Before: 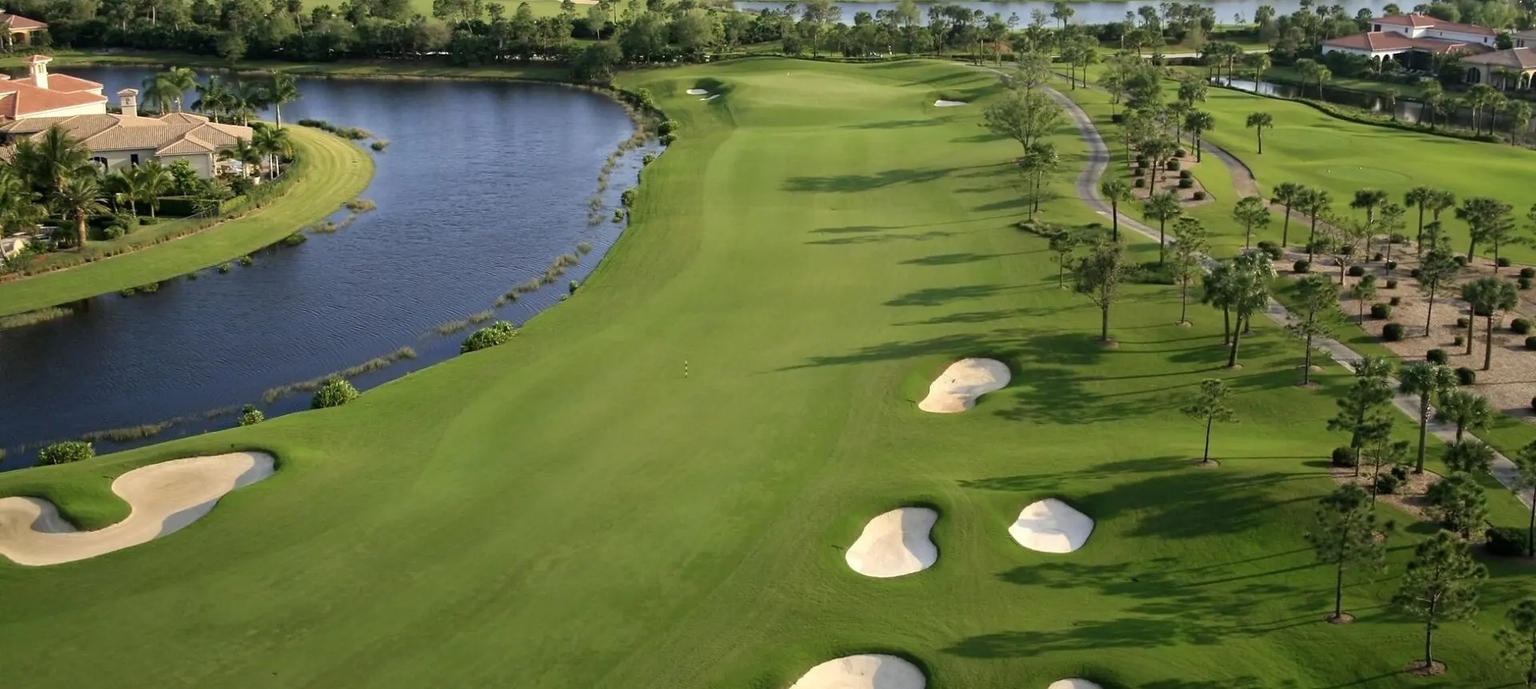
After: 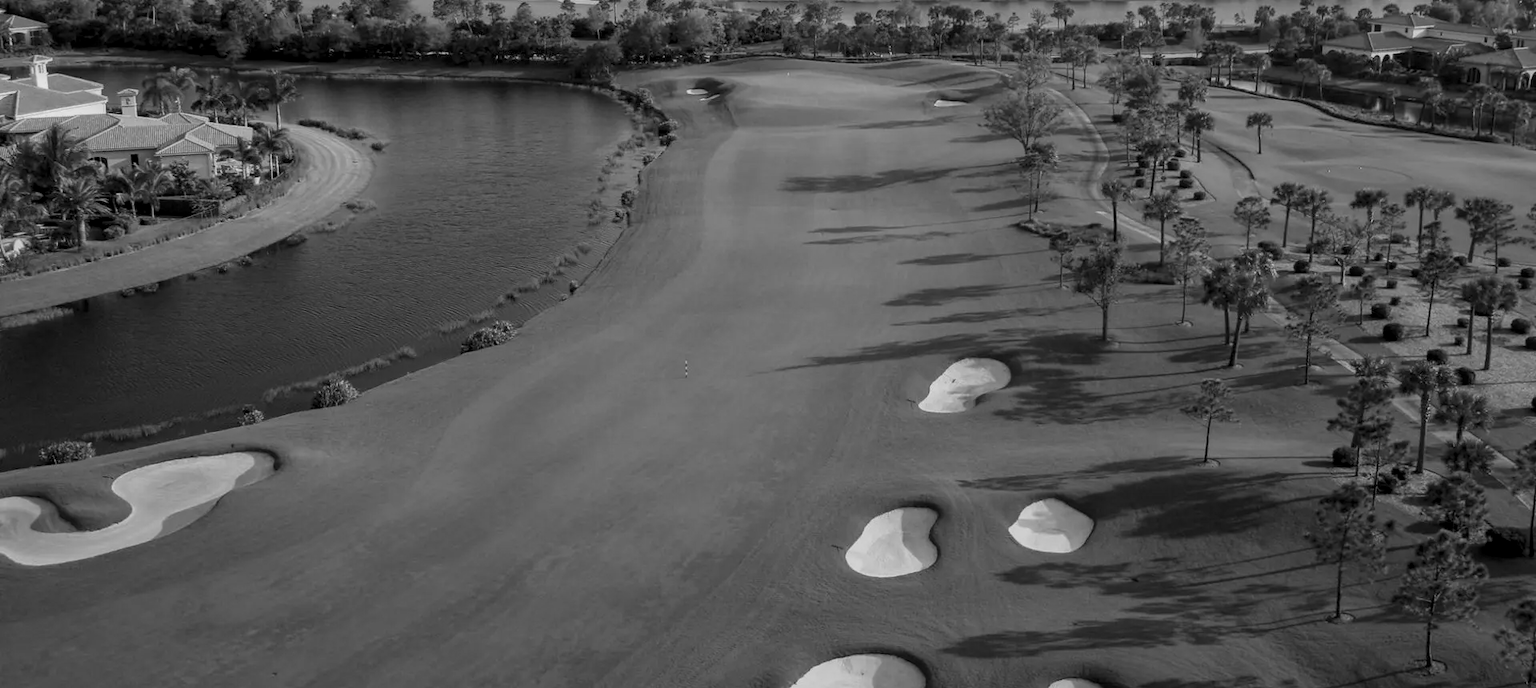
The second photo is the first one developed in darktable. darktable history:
local contrast: detail 130%
monochrome: a 79.32, b 81.83, size 1.1
